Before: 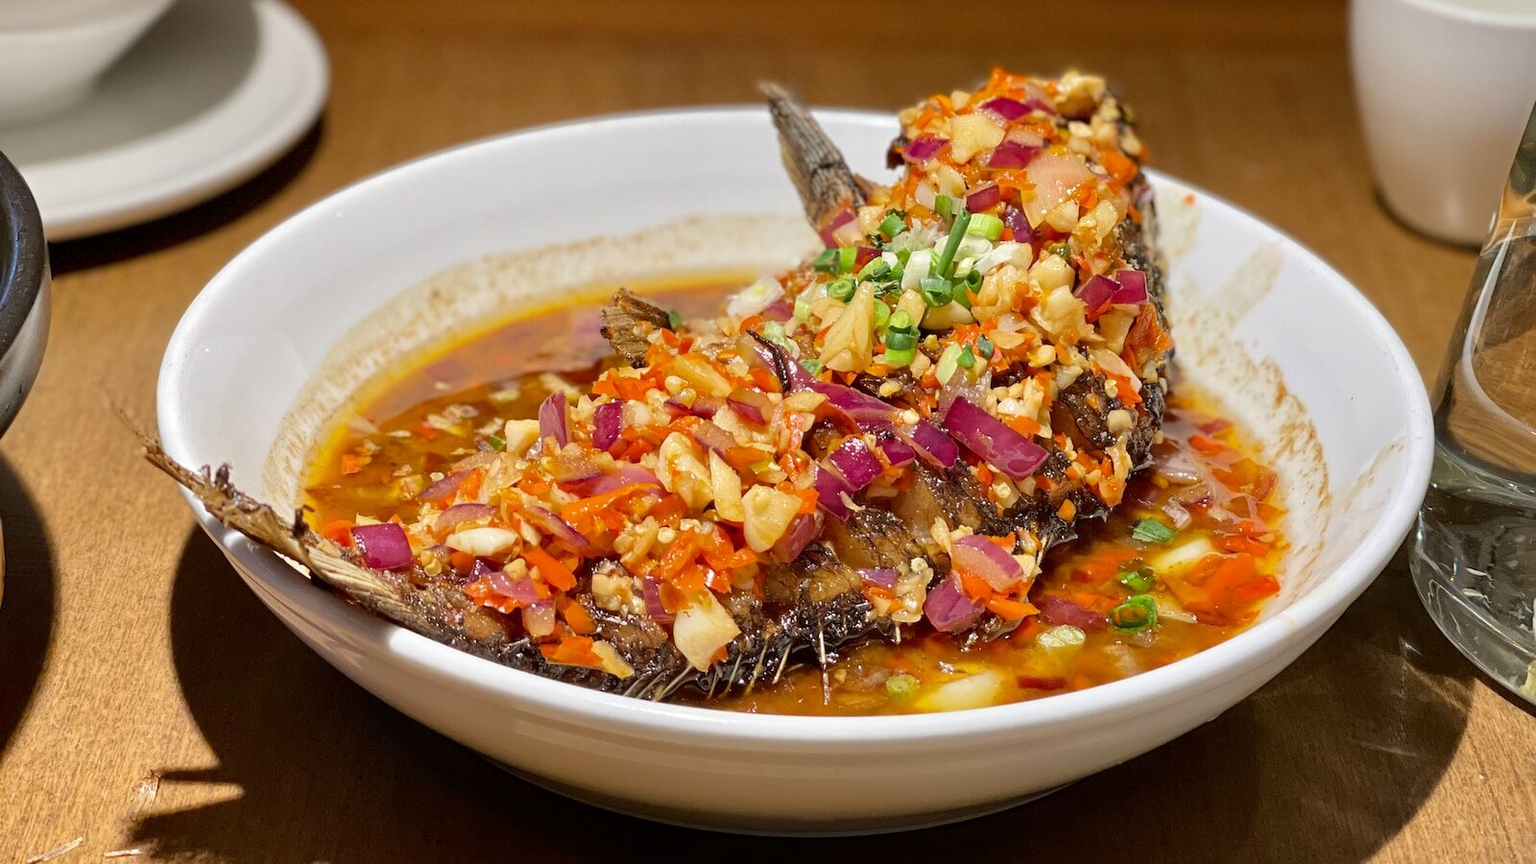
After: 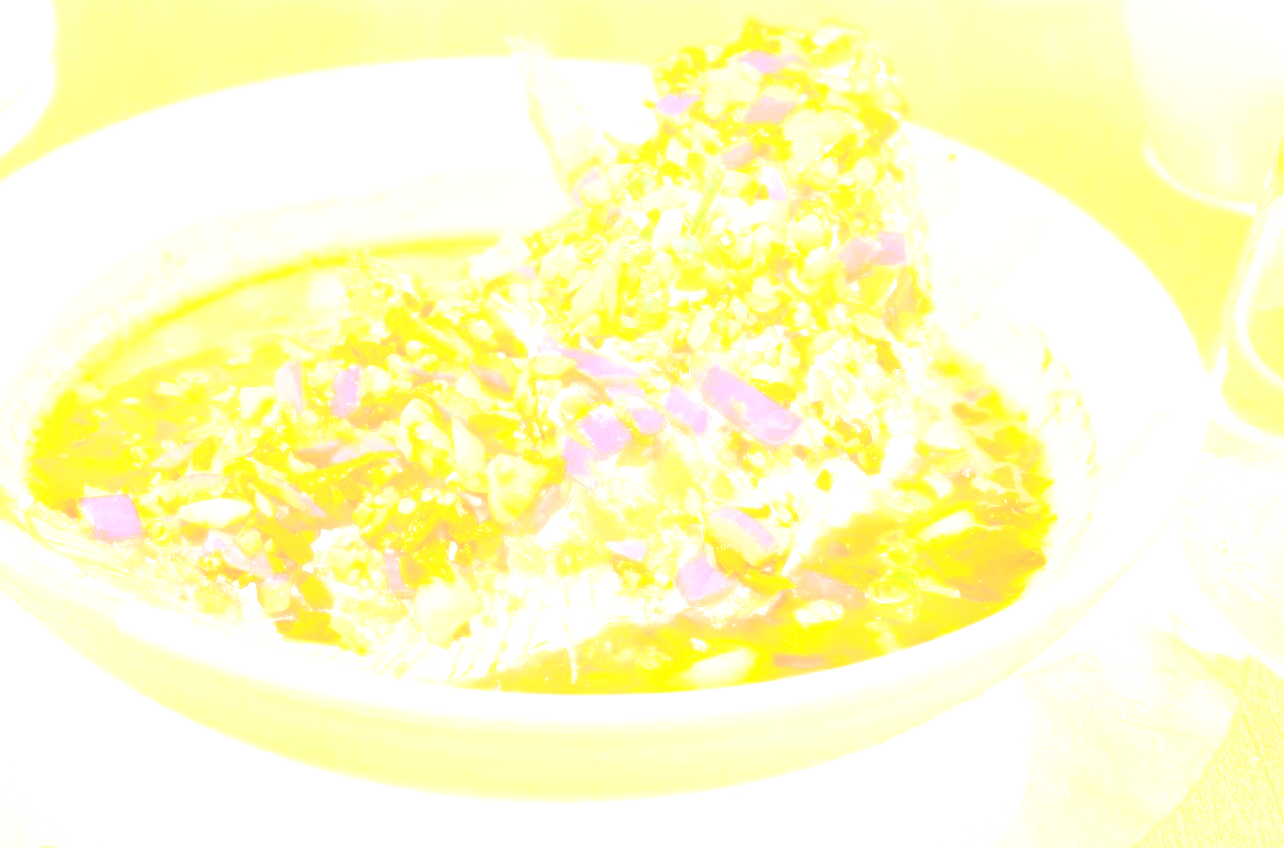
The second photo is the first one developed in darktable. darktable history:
bloom: size 85%, threshold 5%, strength 85%
base curve: curves: ch0 [(0, 0) (0.007, 0.004) (0.027, 0.03) (0.046, 0.07) (0.207, 0.54) (0.442, 0.872) (0.673, 0.972) (1, 1)], preserve colors none
crop and rotate: left 17.959%, top 5.771%, right 1.742%
exposure: exposure 0.127 EV, compensate highlight preservation false
